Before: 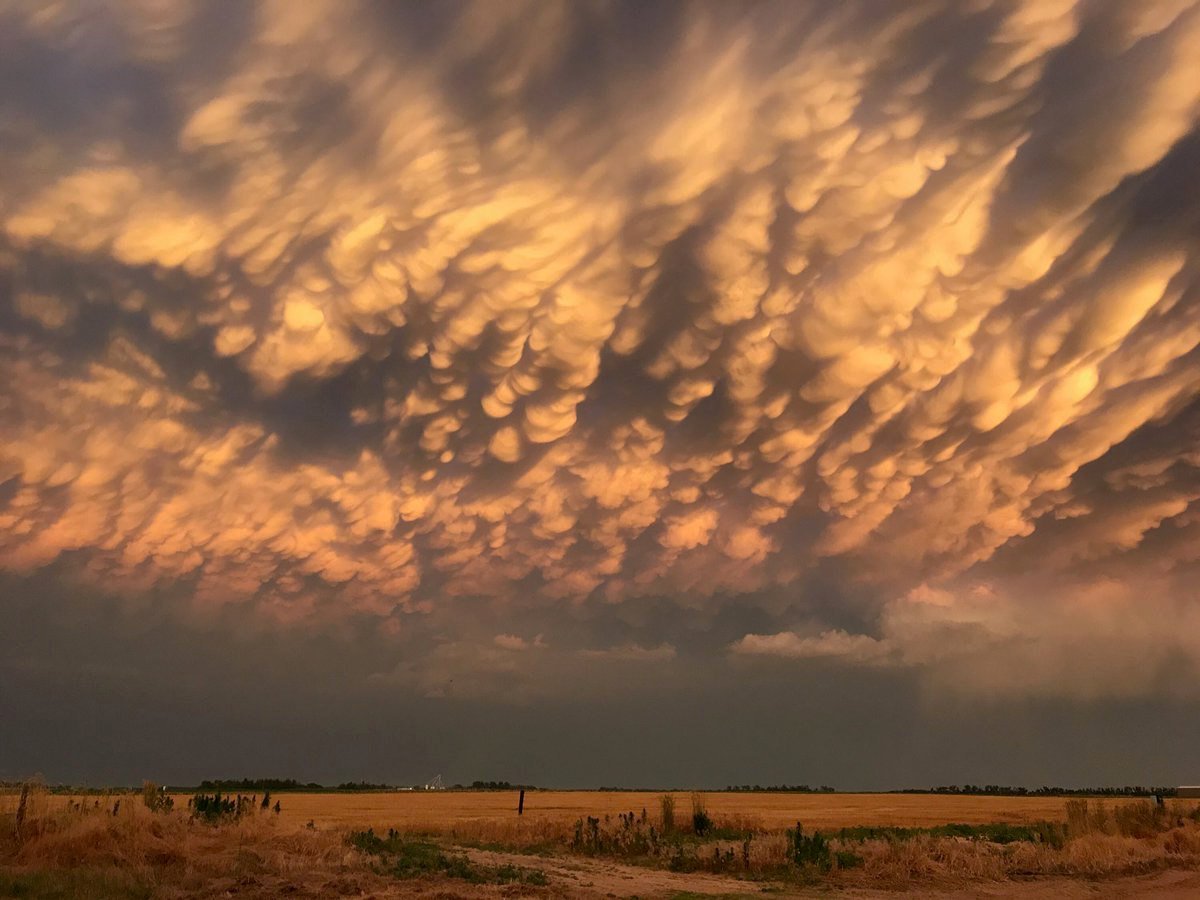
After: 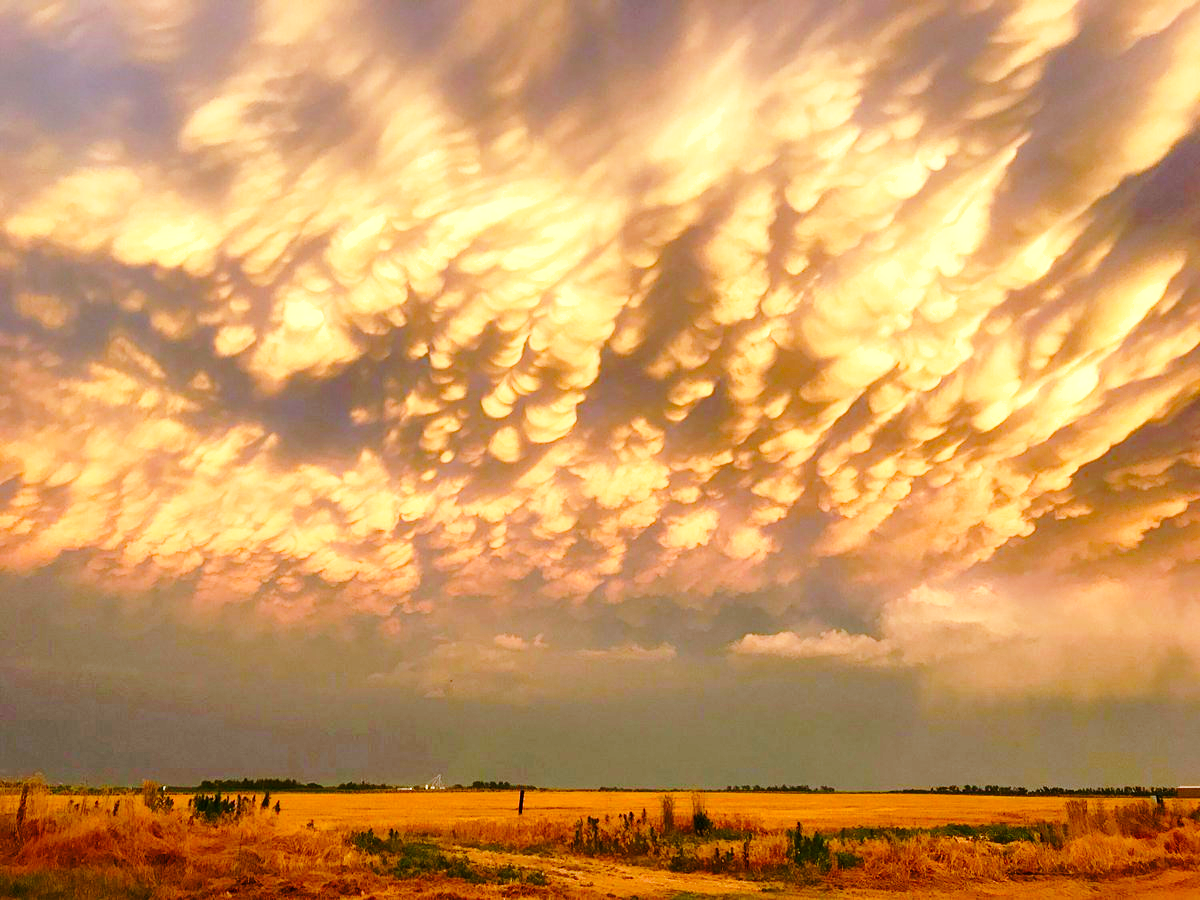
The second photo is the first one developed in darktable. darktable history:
exposure: exposure 0.763 EV, compensate highlight preservation false
color balance rgb: perceptual saturation grading › global saturation 20%, perceptual saturation grading › highlights -25.001%, perceptual saturation grading › shadows 49.512%, global vibrance 24.25%
base curve: curves: ch0 [(0, 0) (0.028, 0.03) (0.121, 0.232) (0.46, 0.748) (0.859, 0.968) (1, 1)], preserve colors none
shadows and highlights: shadows 9.01, white point adjustment 0.982, highlights -40.1
